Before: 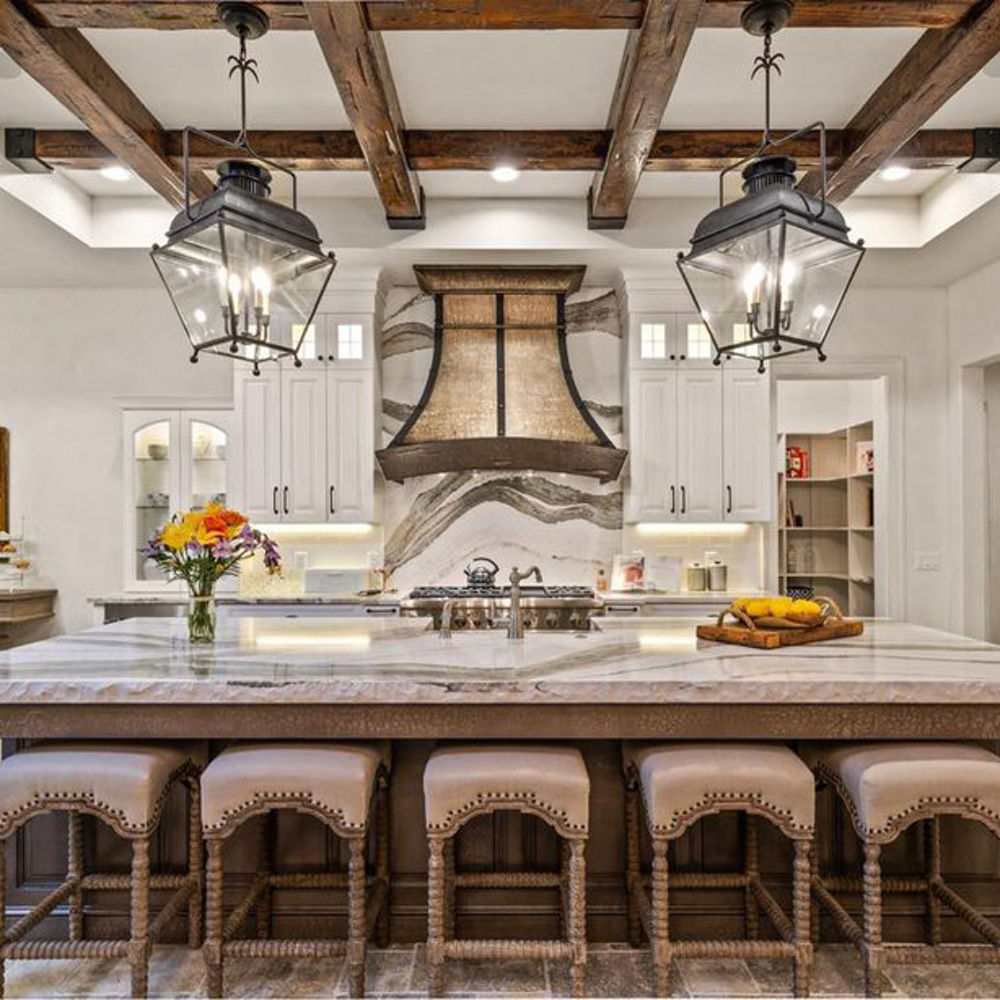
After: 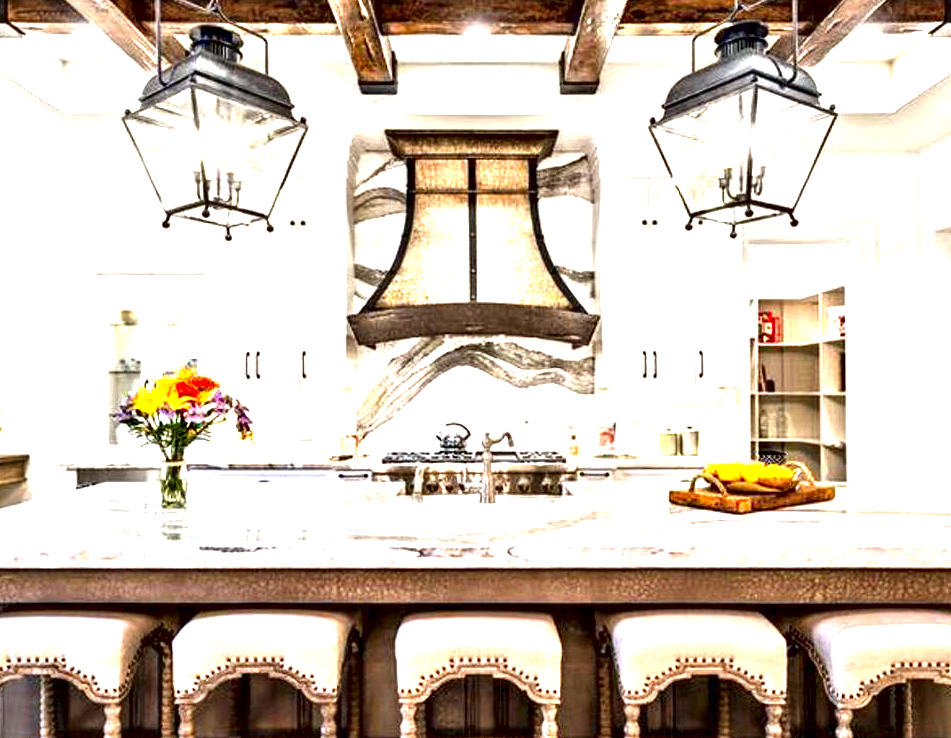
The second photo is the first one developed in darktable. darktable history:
exposure: black level correction 0, exposure 1.745 EV, compensate highlight preservation false
local contrast: mode bilateral grid, contrast 99, coarseness 100, detail 108%, midtone range 0.2
crop and rotate: left 2.868%, top 13.576%, right 2.022%, bottom 12.599%
contrast equalizer: y [[0.6 ×6], [0.55 ×6], [0 ×6], [0 ×6], [0 ×6]]
